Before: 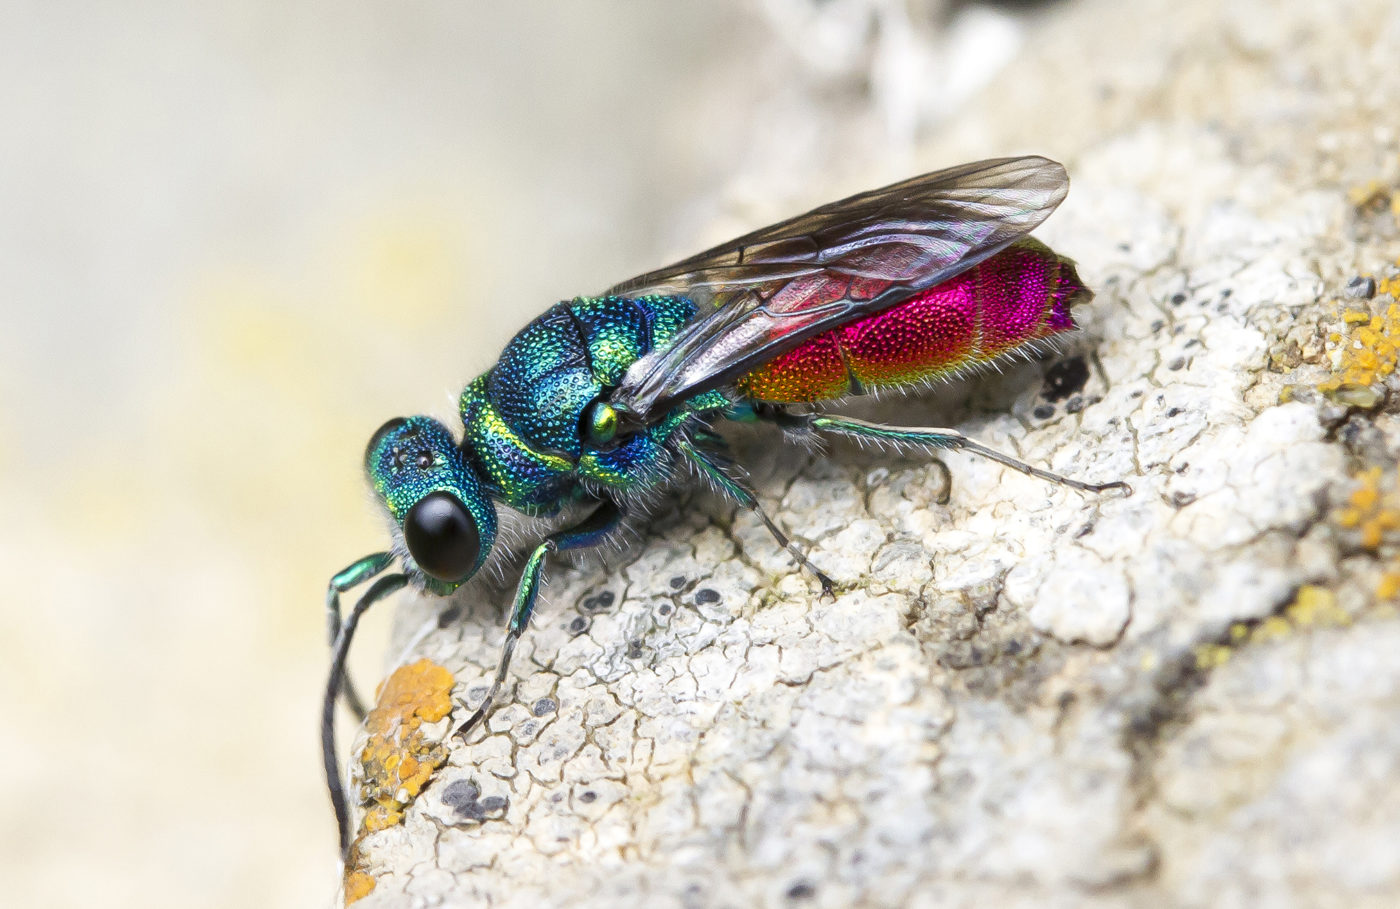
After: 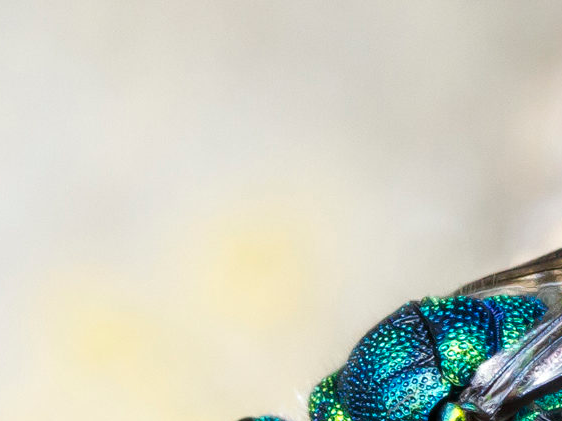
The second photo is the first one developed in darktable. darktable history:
crop and rotate: left 10.835%, top 0.085%, right 48.984%, bottom 53.536%
